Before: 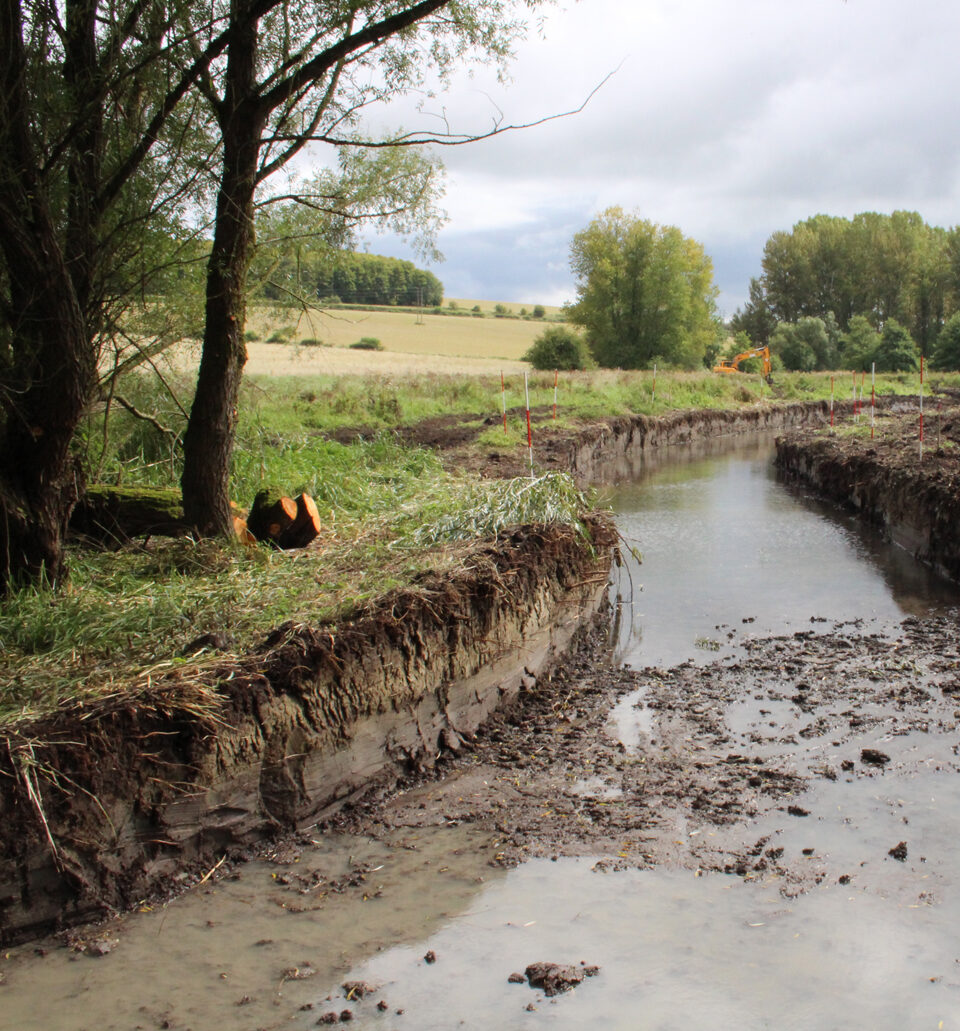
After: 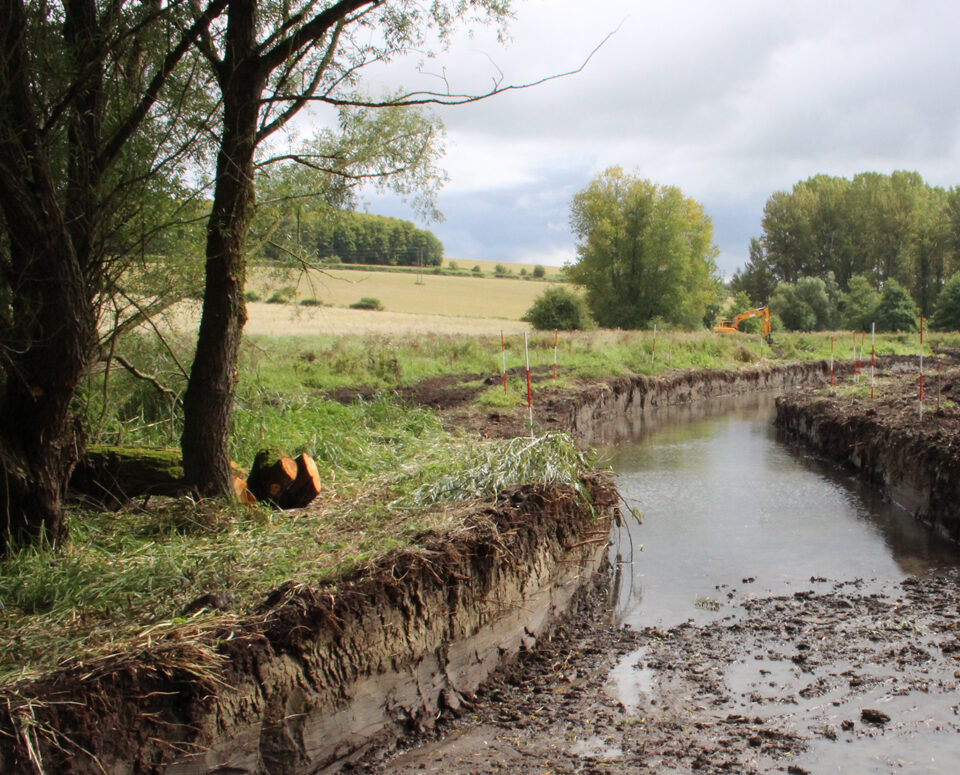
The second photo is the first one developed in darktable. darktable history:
crop: top 3.939%, bottom 20.887%
